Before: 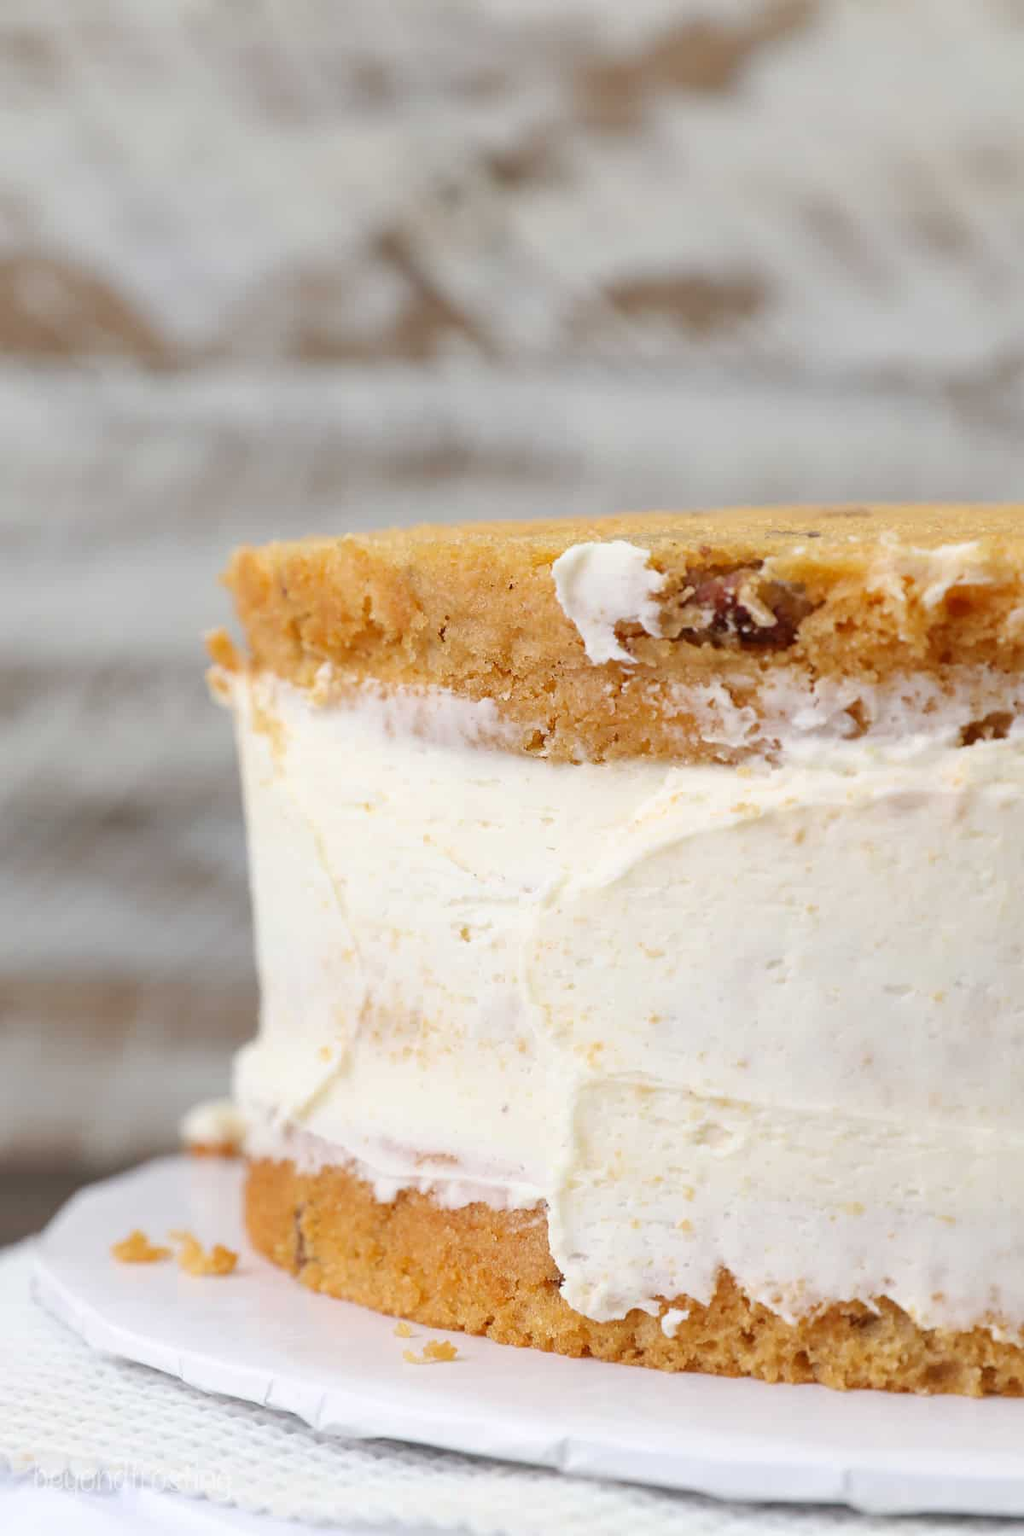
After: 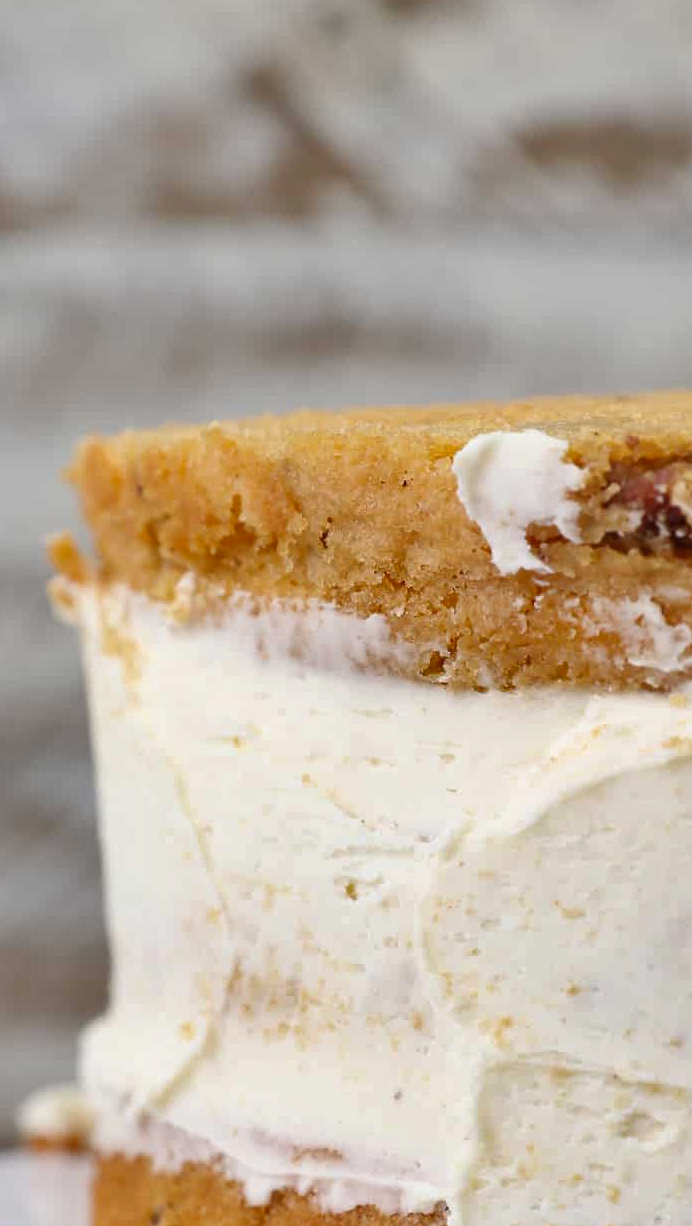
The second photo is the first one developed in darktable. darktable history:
crop: left 16.216%, top 11.367%, right 26.091%, bottom 20.502%
shadows and highlights: highlights color adjustment 41.33%, soften with gaussian
